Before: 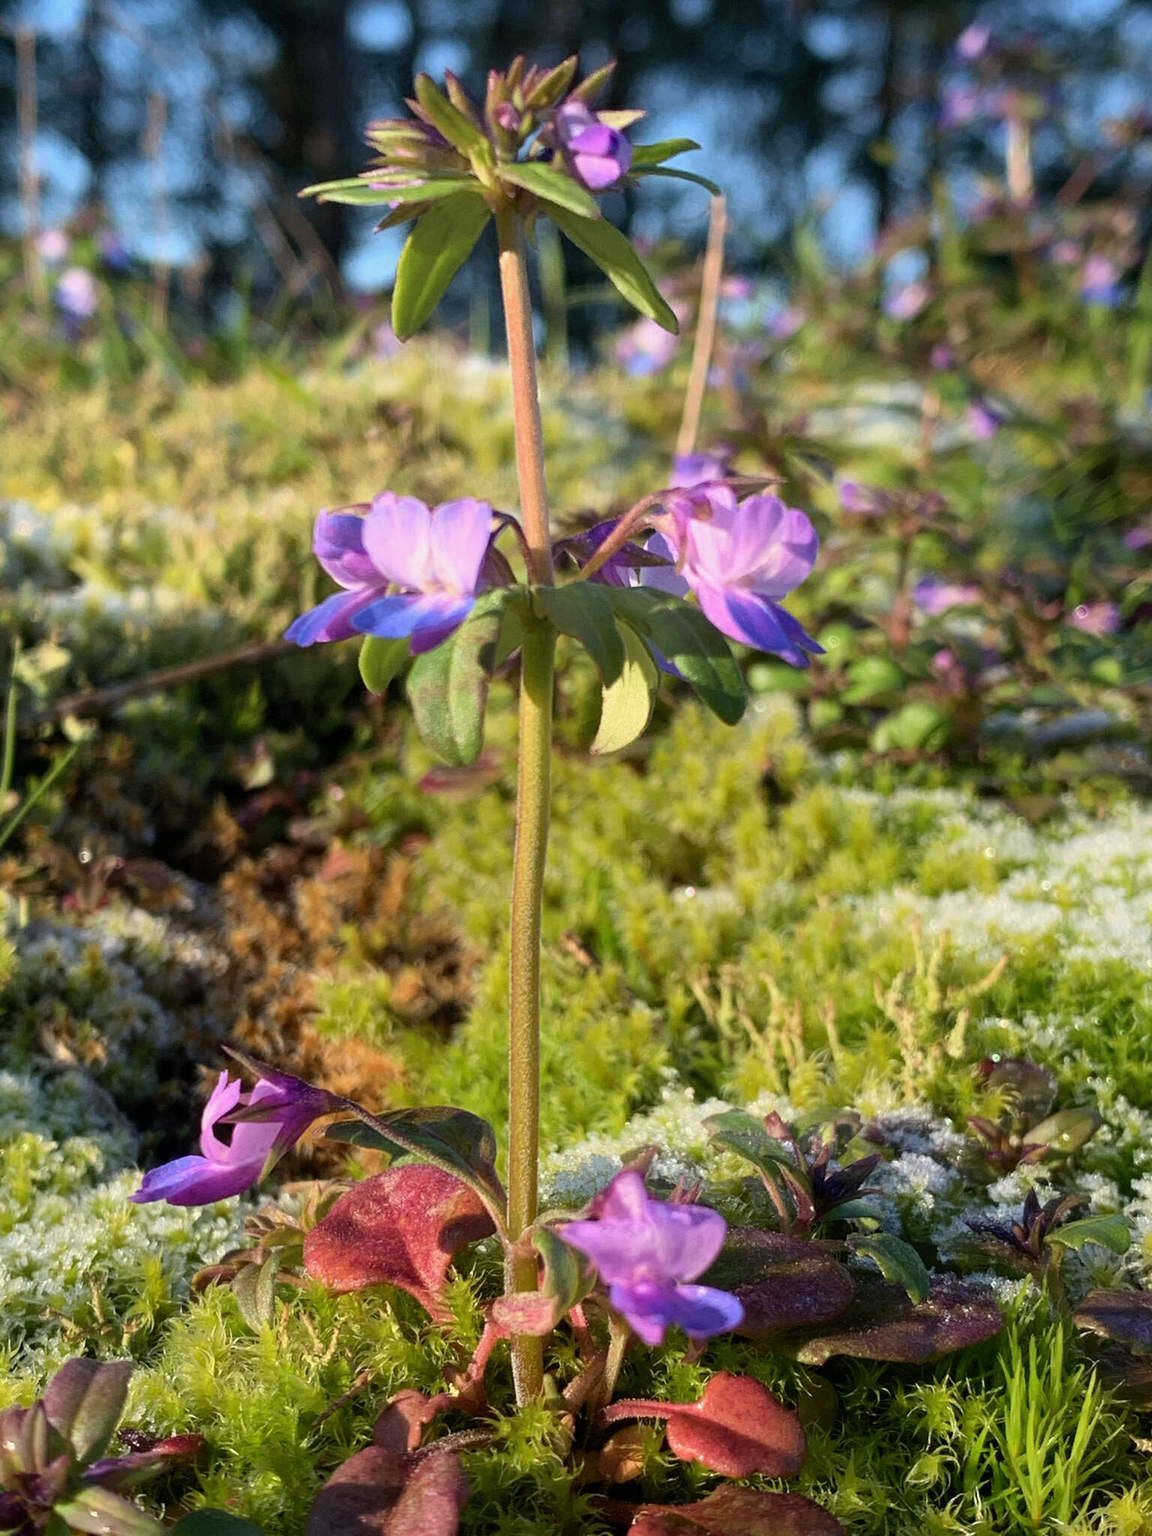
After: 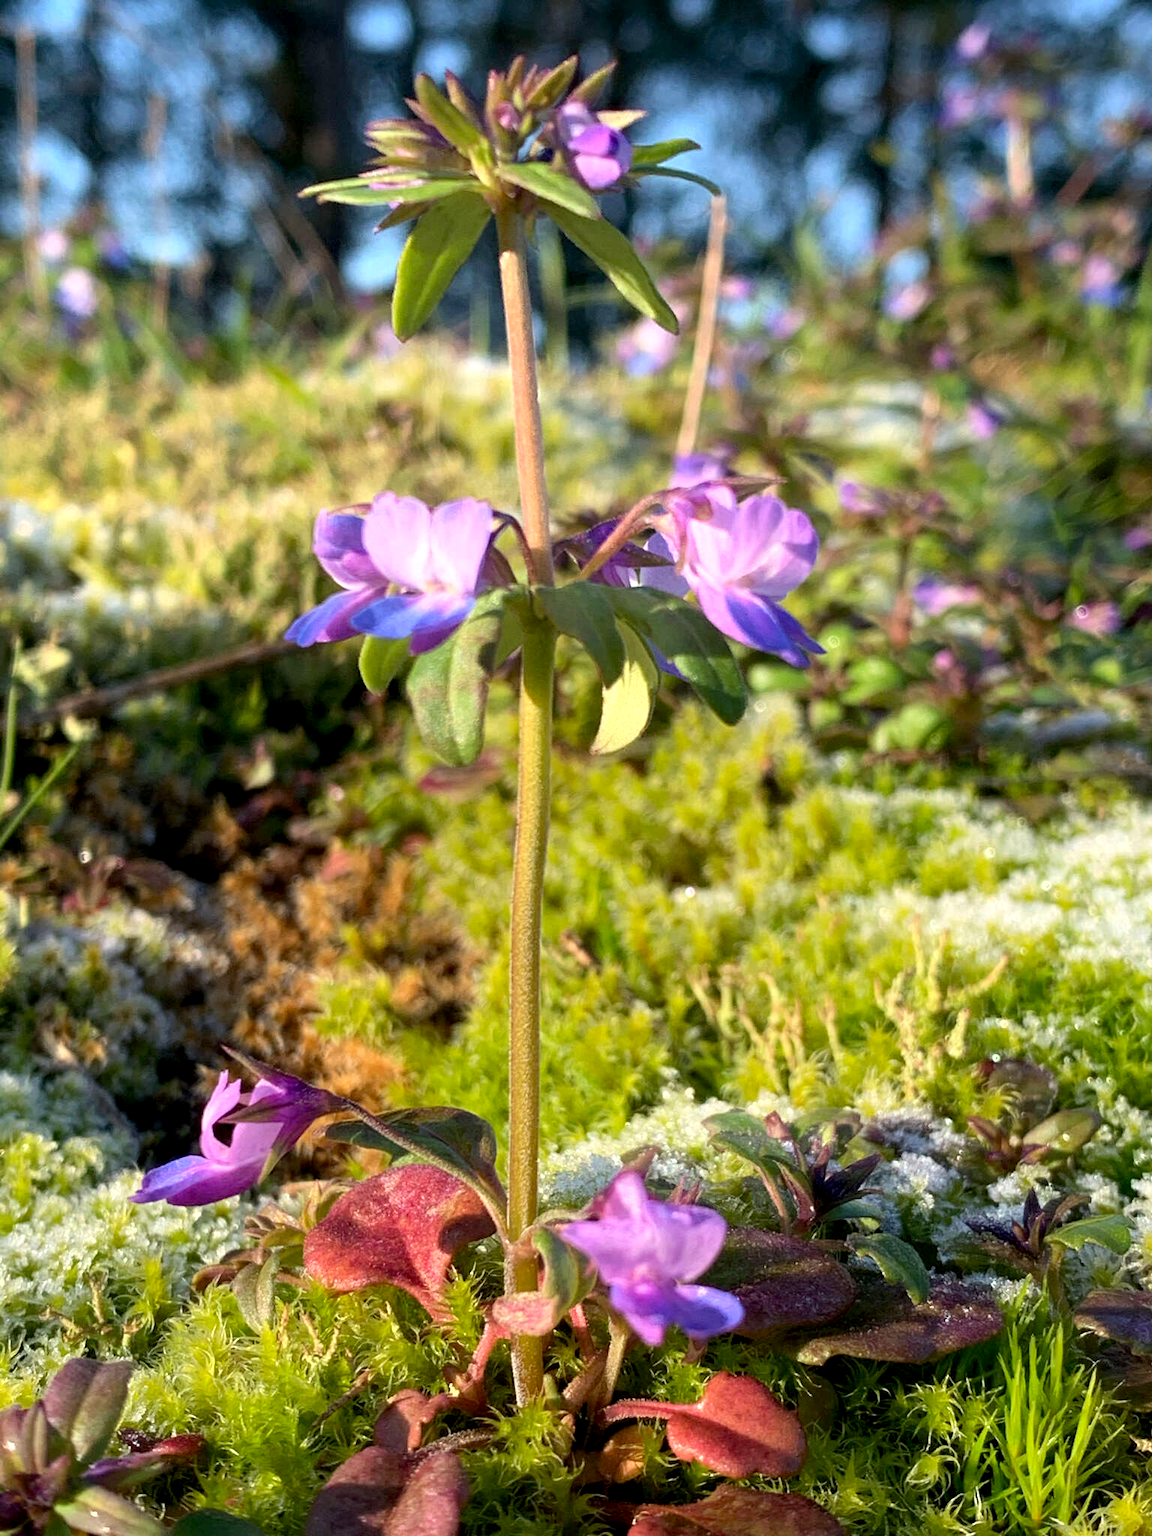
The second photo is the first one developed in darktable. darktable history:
exposure: exposure 0.36 EV, compensate highlight preservation false
